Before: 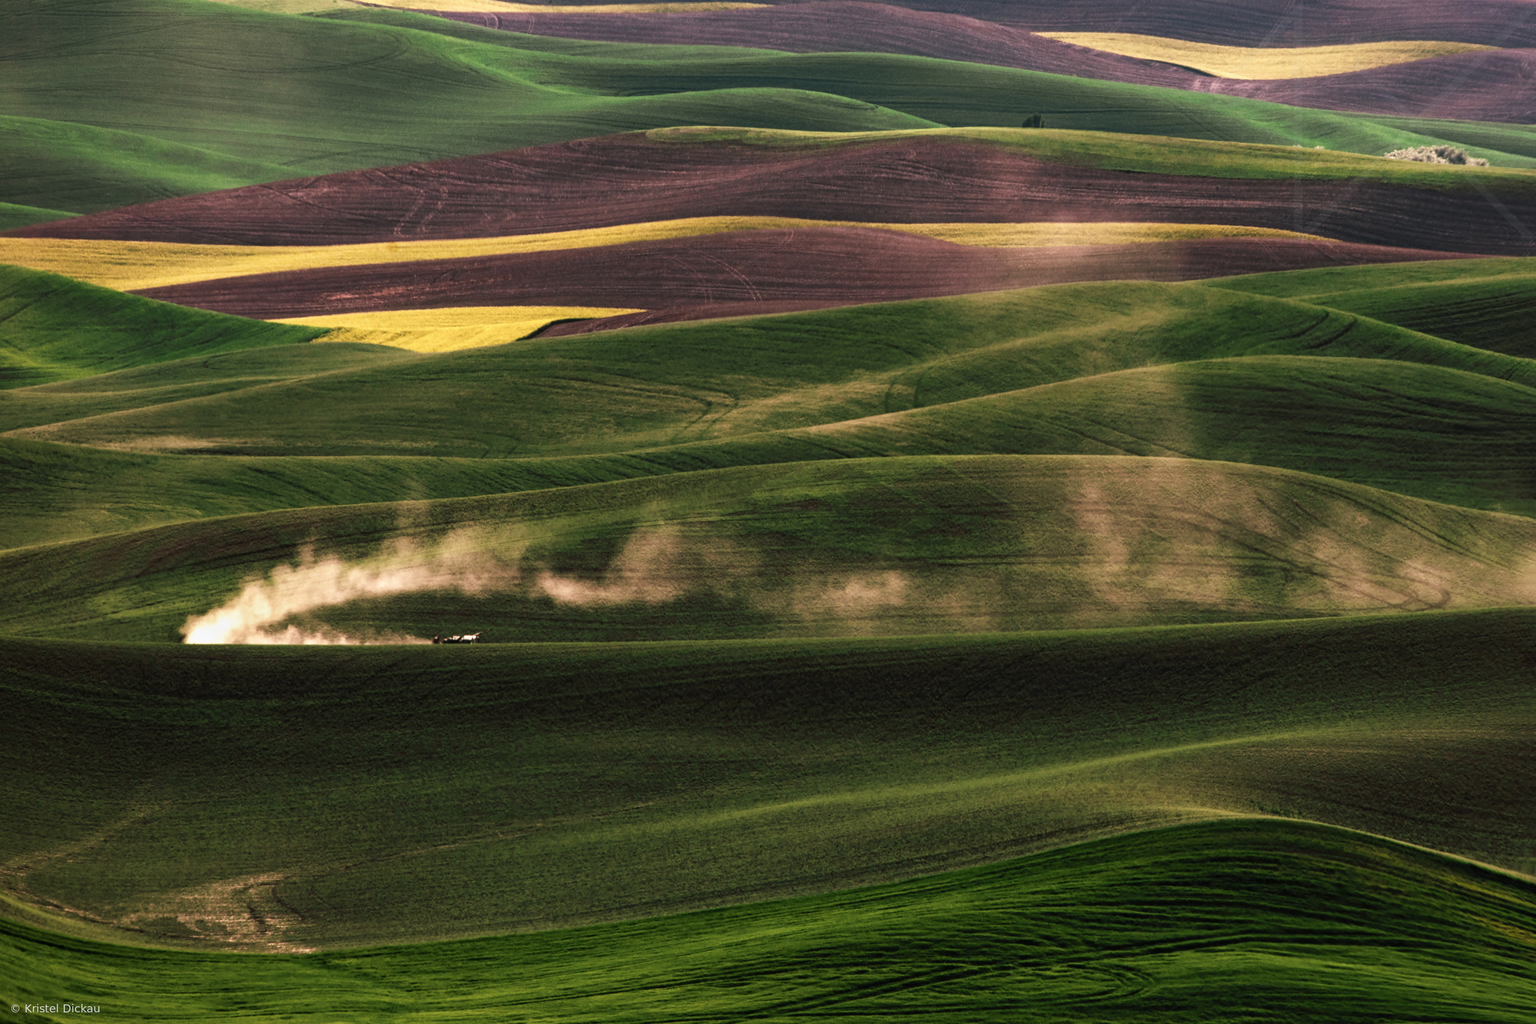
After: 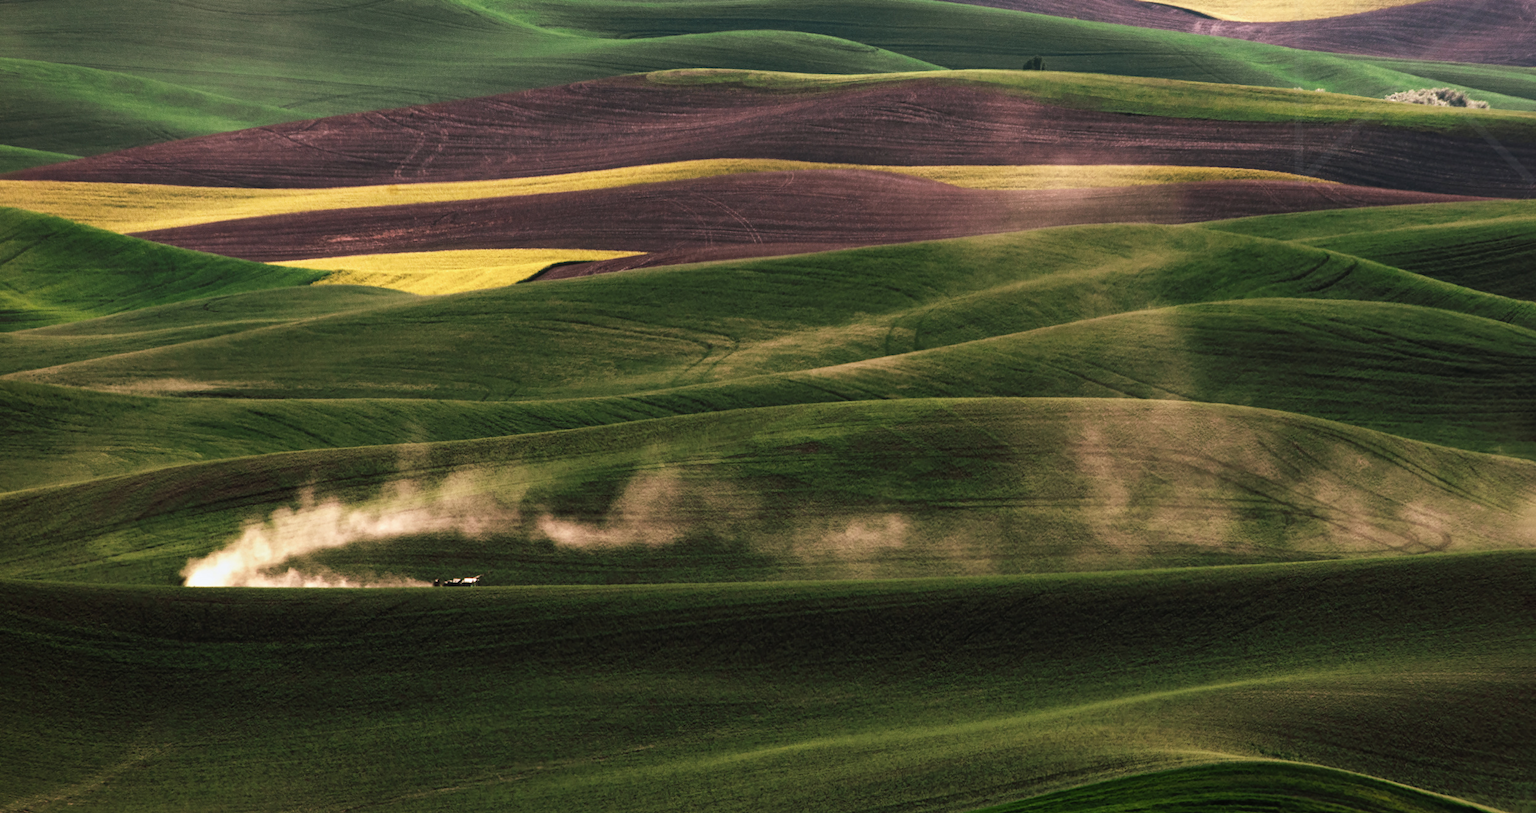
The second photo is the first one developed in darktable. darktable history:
white balance: red 0.988, blue 1.017
crop and rotate: top 5.667%, bottom 14.937%
